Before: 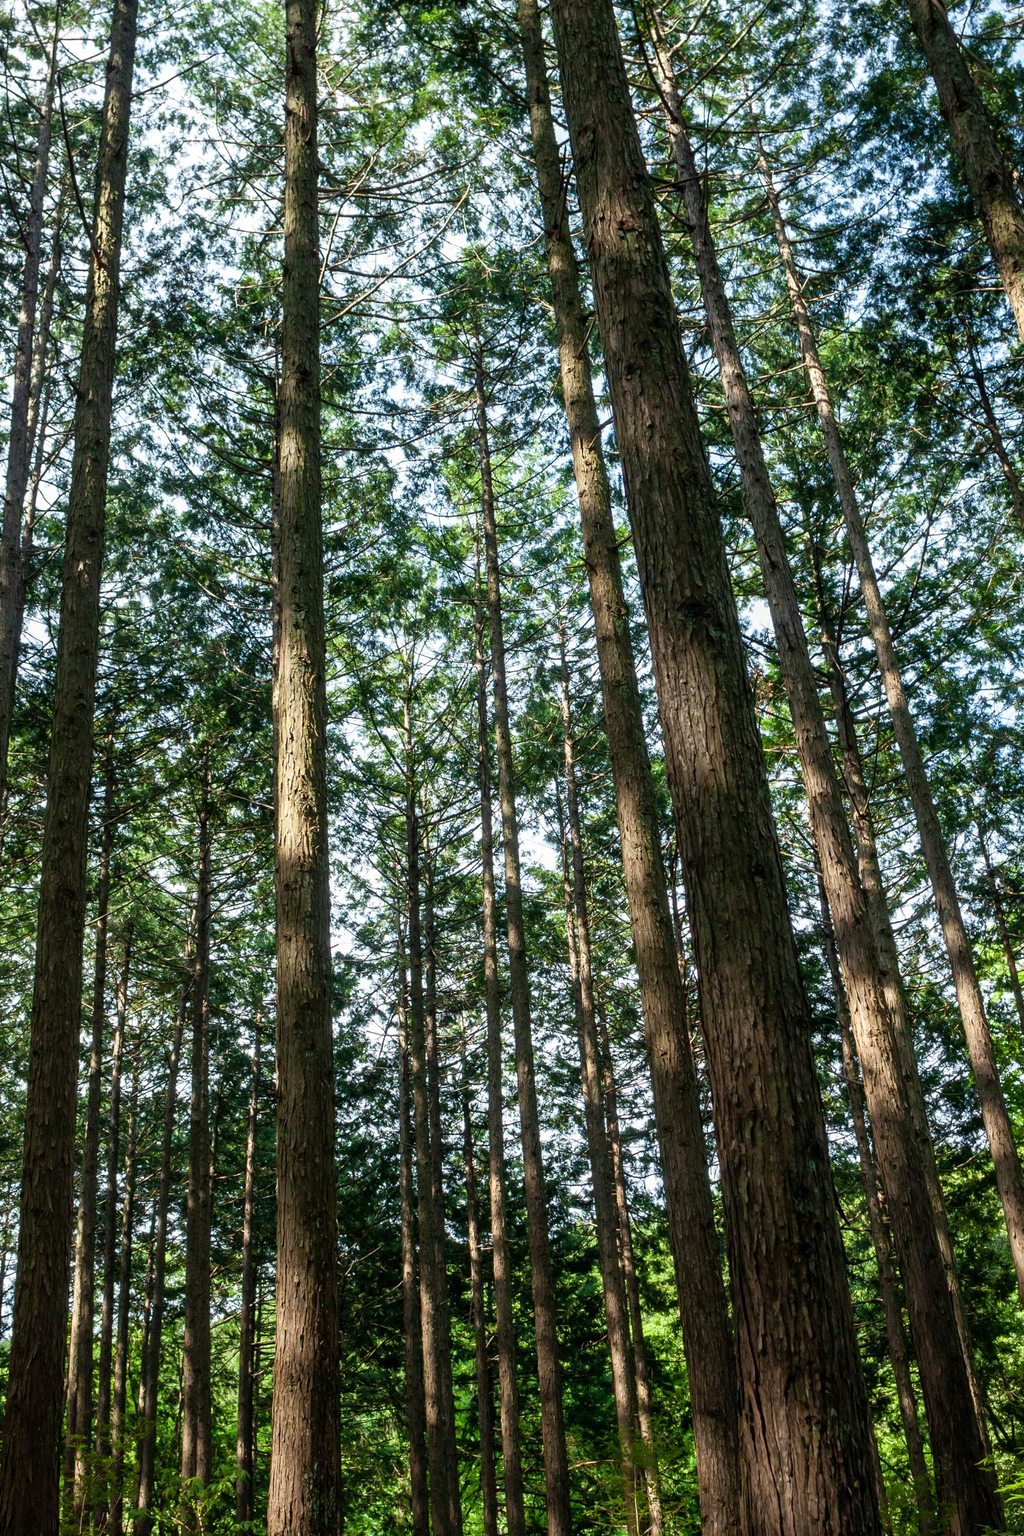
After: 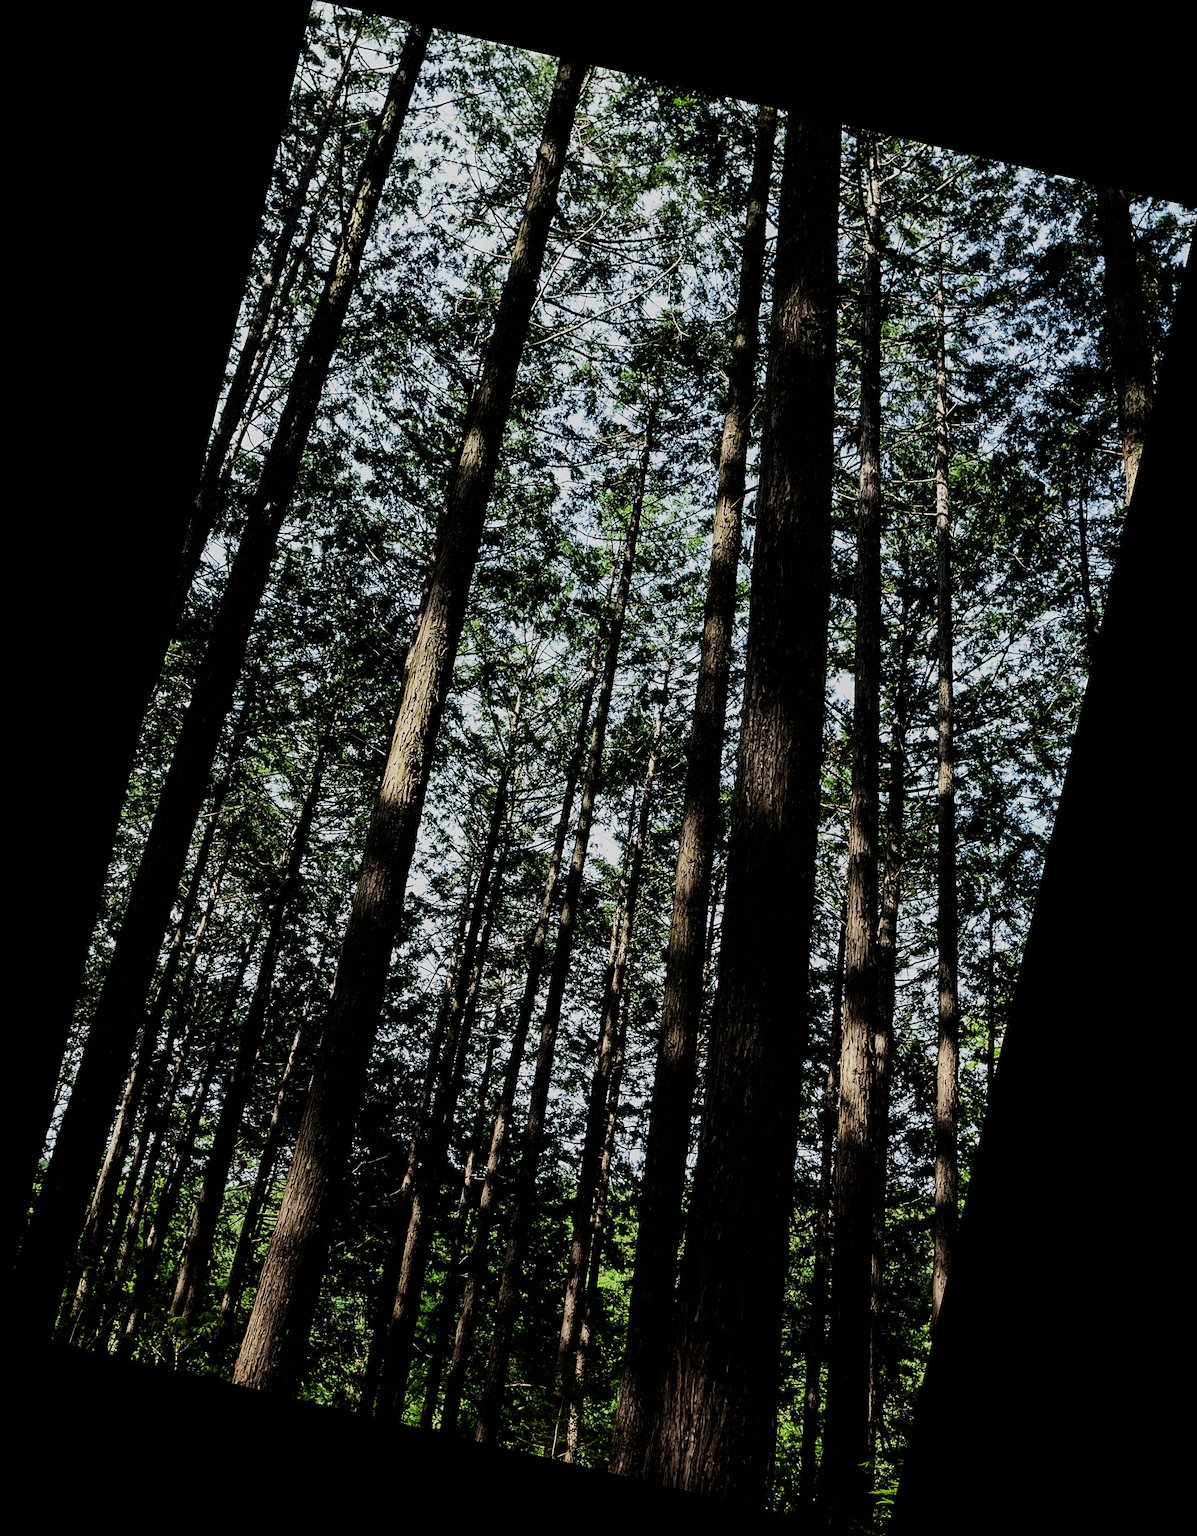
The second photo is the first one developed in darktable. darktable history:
tone equalizer: -8 EV -0.75 EV, -7 EV -0.7 EV, -6 EV -0.6 EV, -5 EV -0.4 EV, -3 EV 0.4 EV, -2 EV 0.6 EV, -1 EV 0.7 EV, +0 EV 0.75 EV, edges refinement/feathering 500, mask exposure compensation -1.57 EV, preserve details no
sharpen: on, module defaults
rotate and perspective: rotation 13.27°, automatic cropping off
filmic rgb: black relative exposure -5 EV, hardness 2.88, contrast 1.3, highlights saturation mix -30%
vibrance: vibrance 67%
exposure: exposure -1 EV, compensate highlight preservation false
